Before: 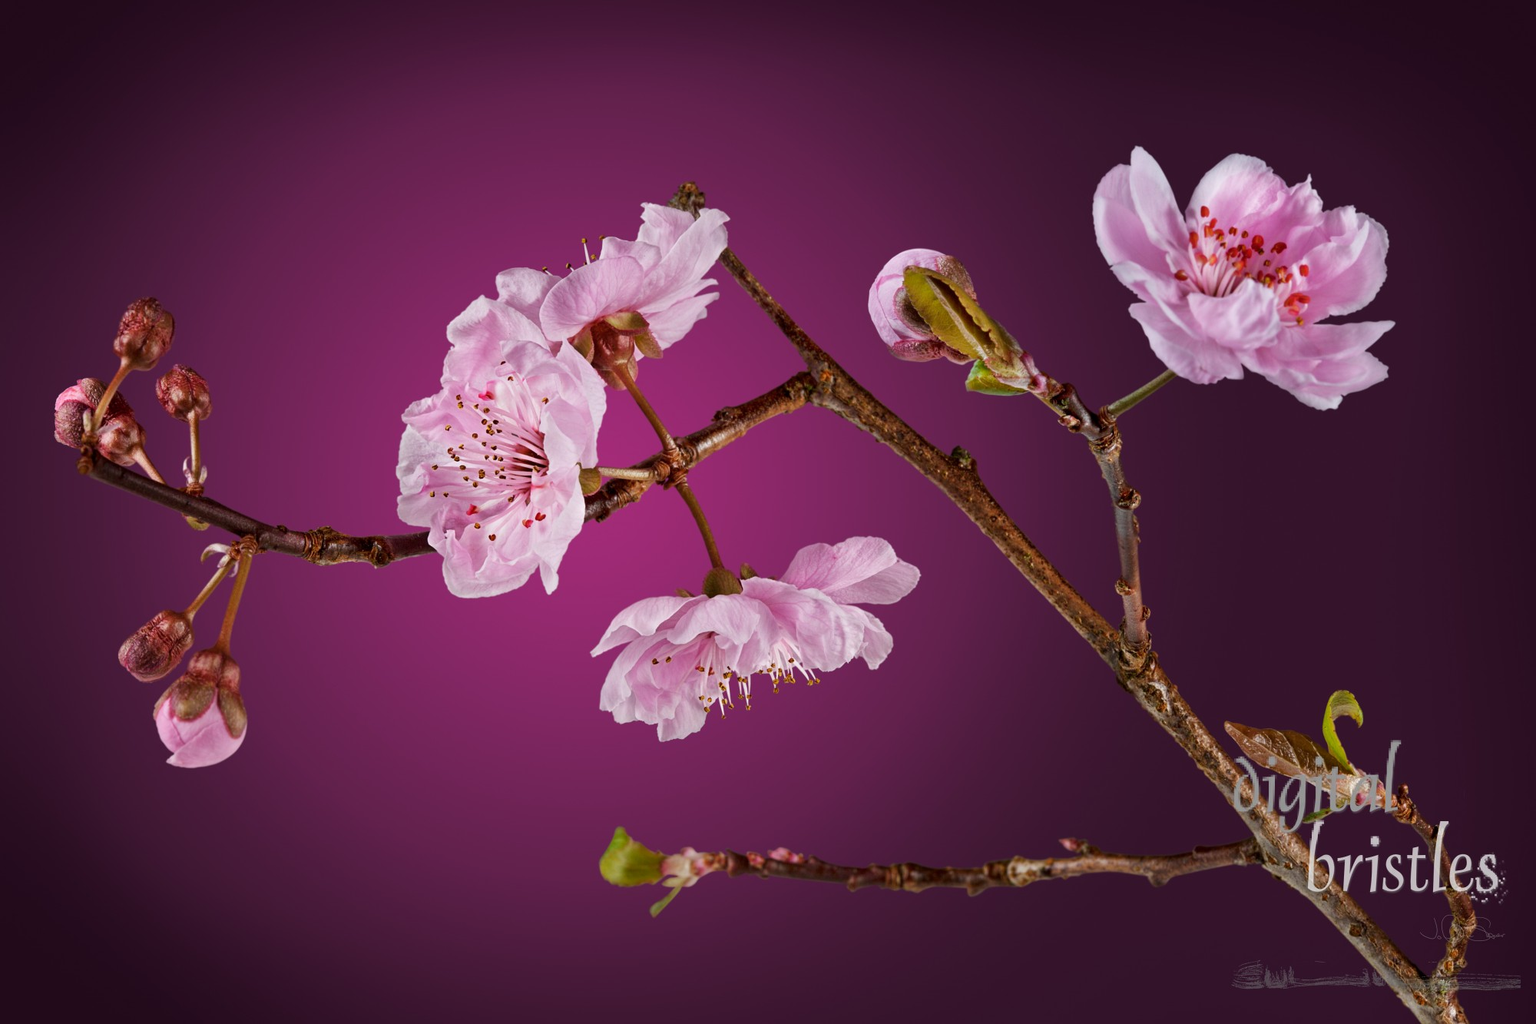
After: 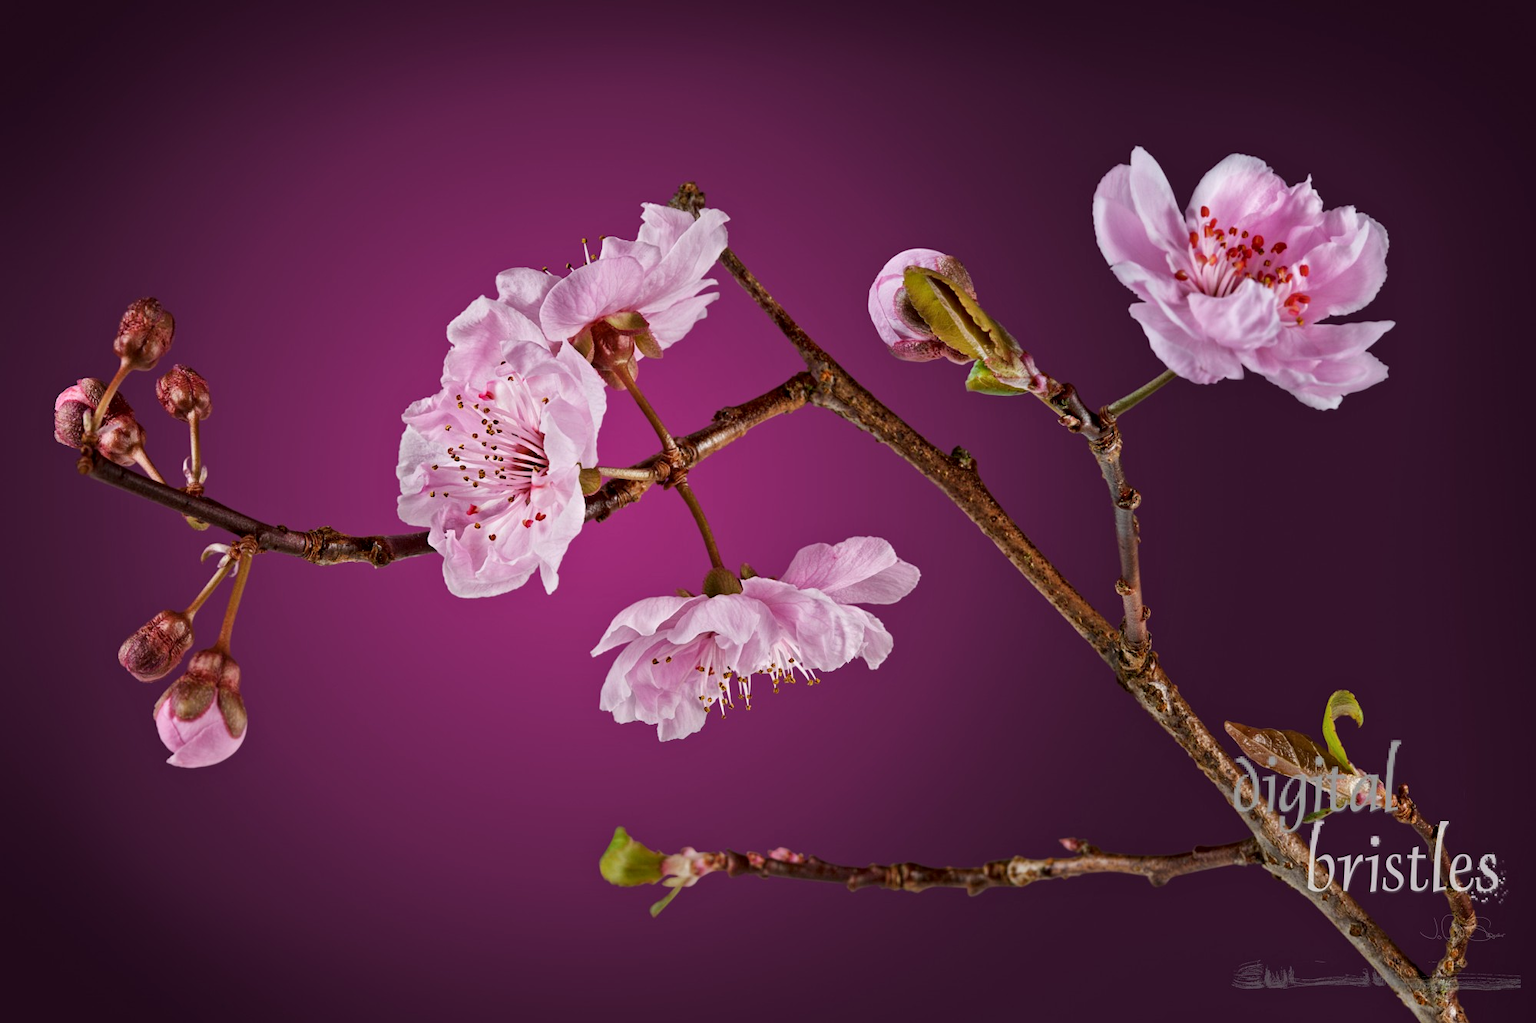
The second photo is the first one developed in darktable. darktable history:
local contrast: mode bilateral grid, contrast 28, coarseness 16, detail 116%, midtone range 0.2
